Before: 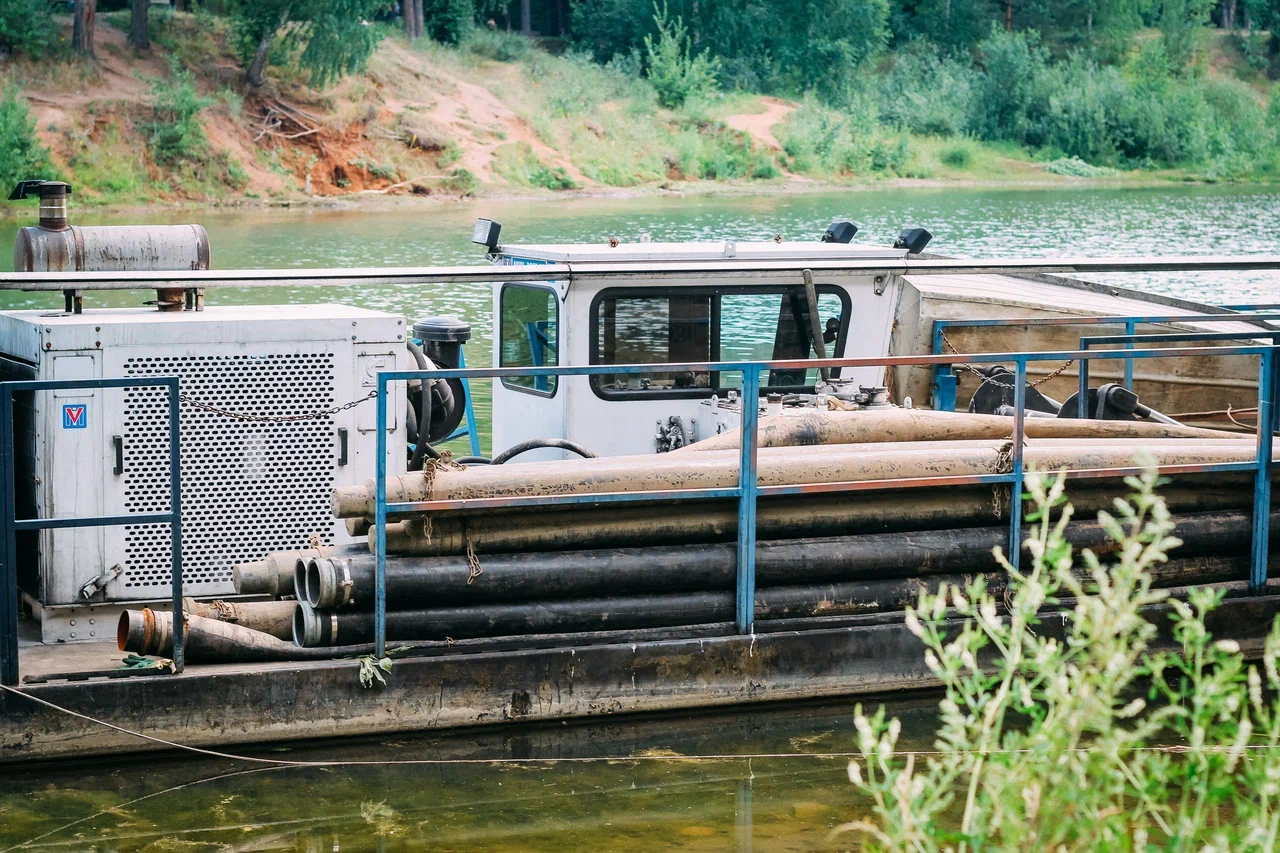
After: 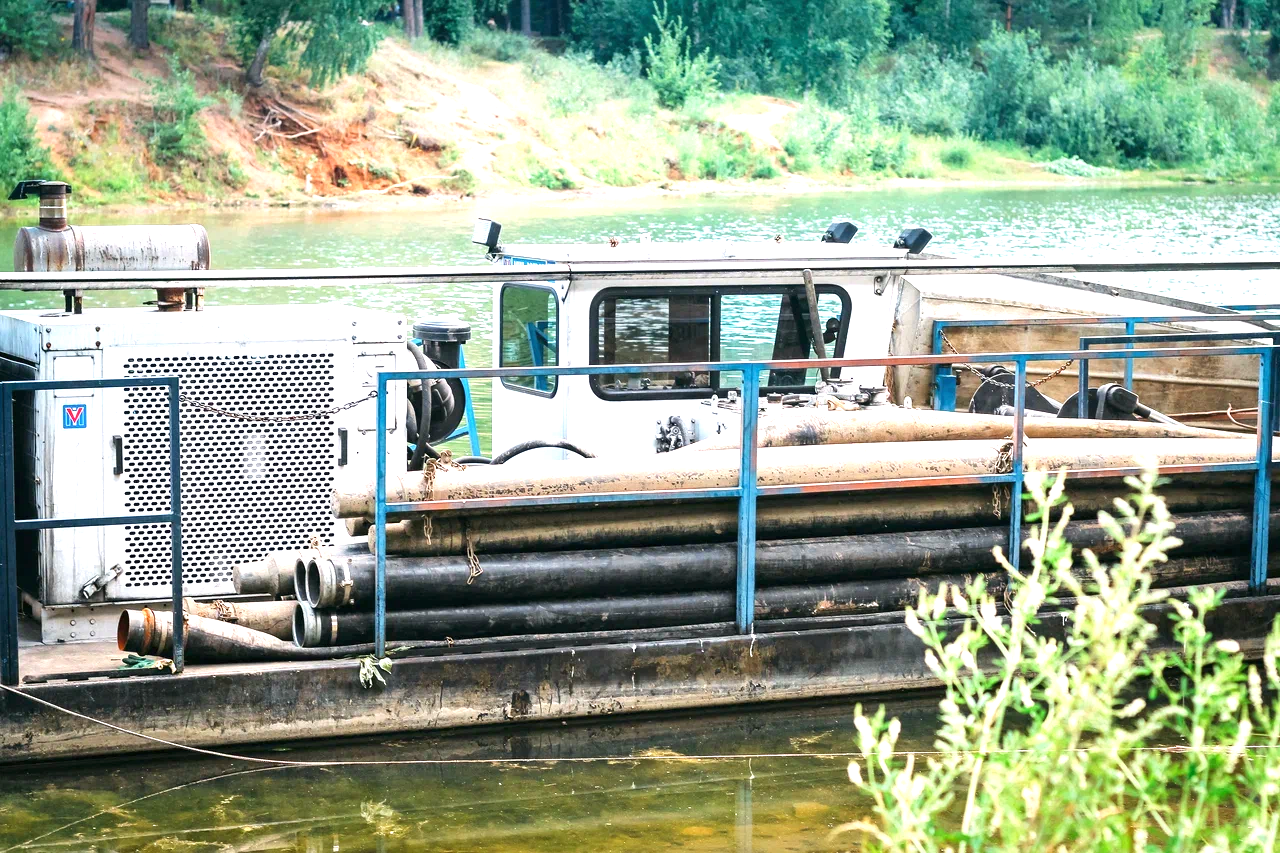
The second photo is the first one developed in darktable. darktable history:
exposure: black level correction 0, exposure 0.952 EV, compensate highlight preservation false
